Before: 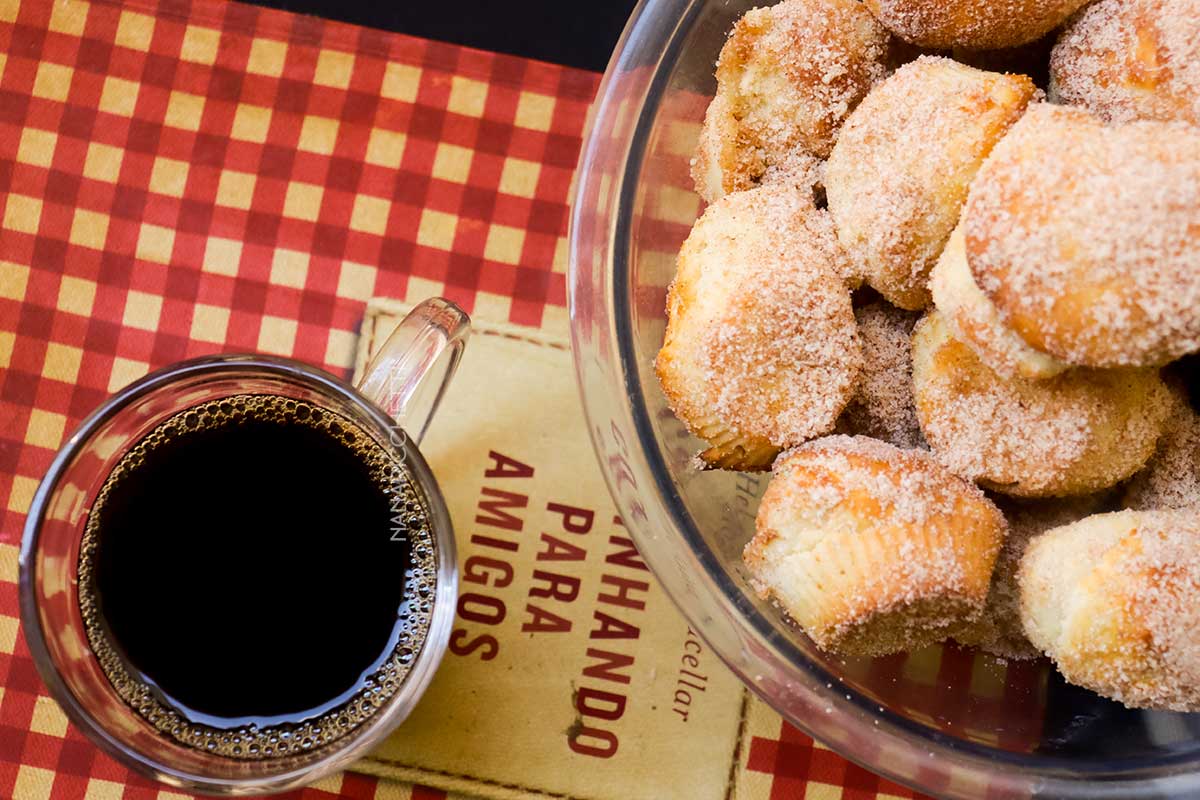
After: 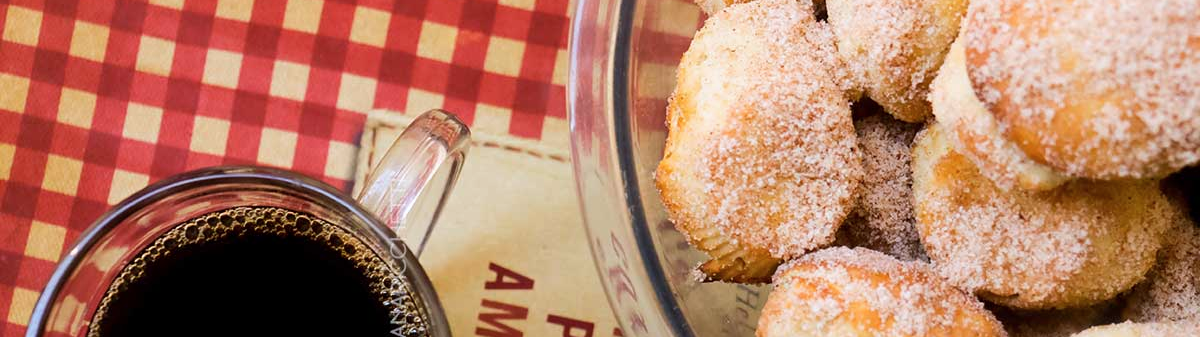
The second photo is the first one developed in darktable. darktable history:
color correction: highlights a* -0.13, highlights b* -5.38, shadows a* -0.131, shadows b* -0.127
crop and rotate: top 23.61%, bottom 34.152%
